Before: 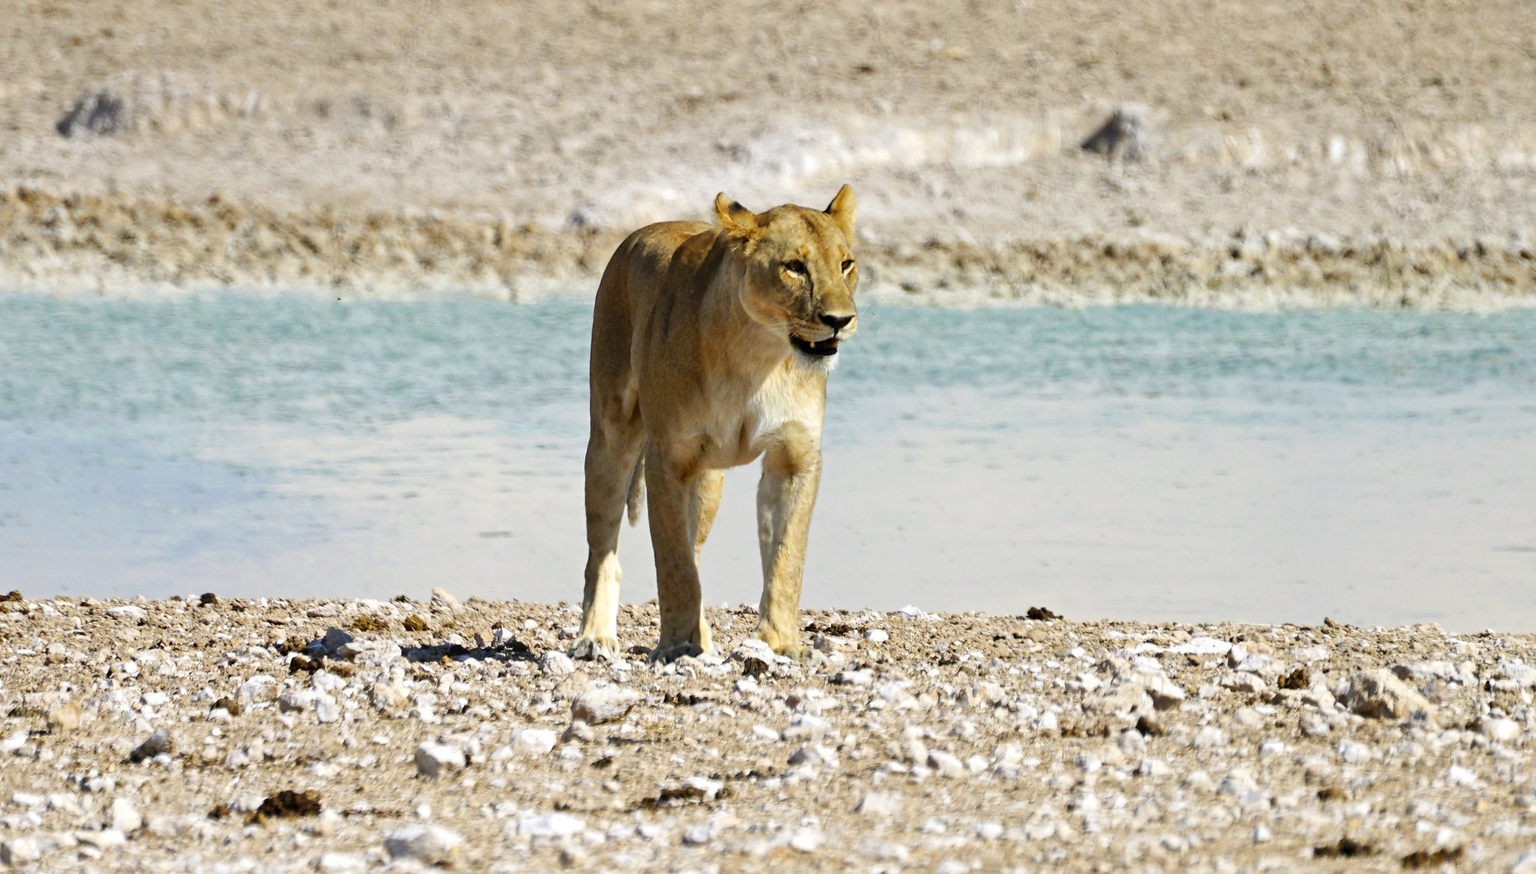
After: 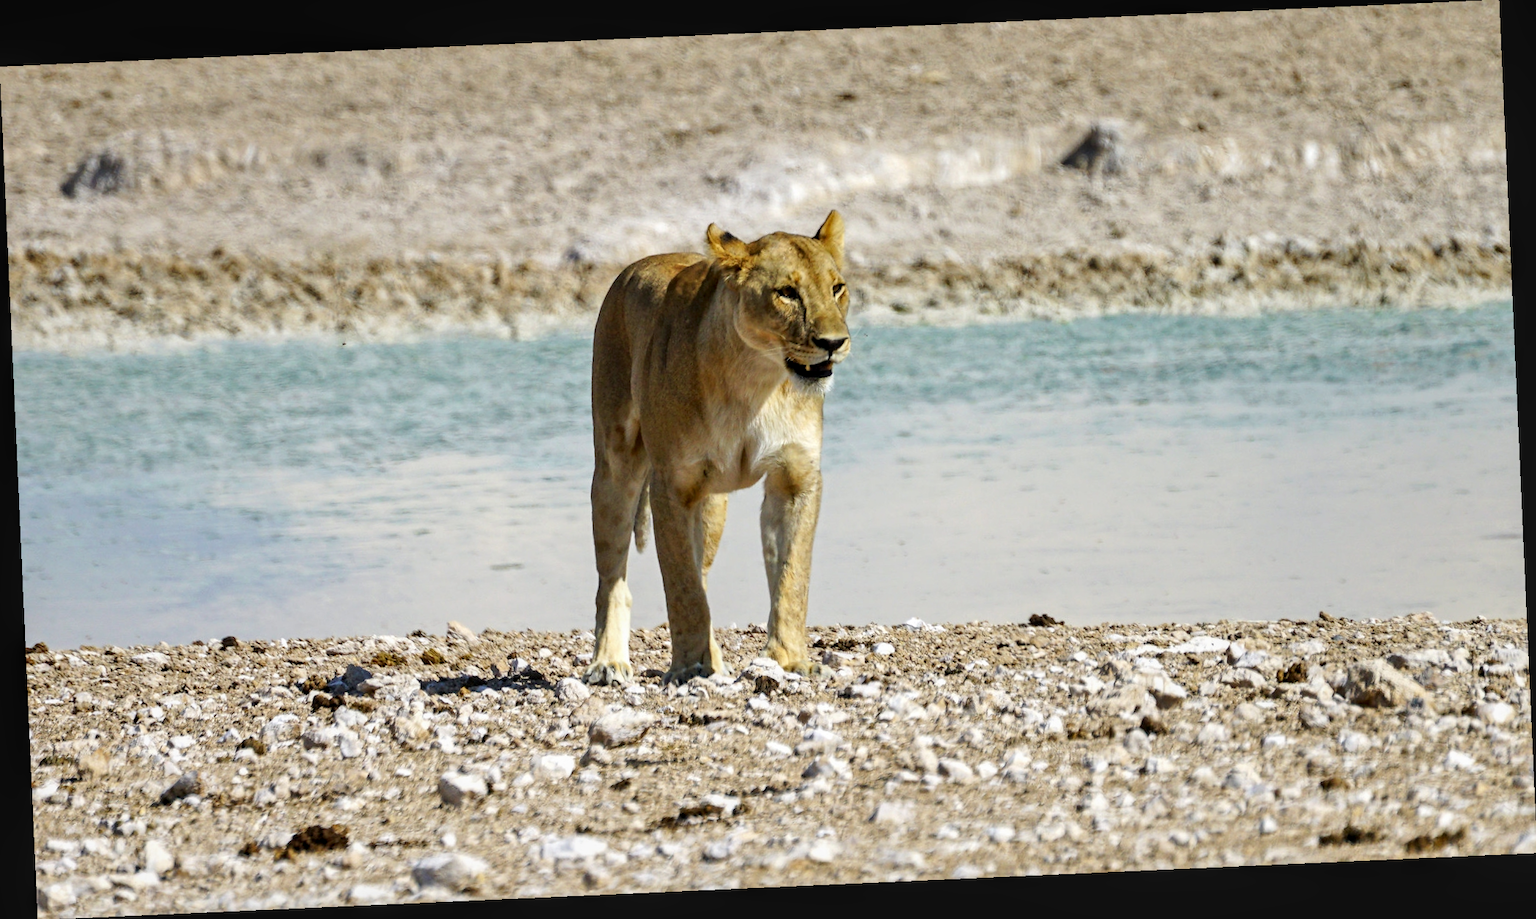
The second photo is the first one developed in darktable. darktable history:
local contrast: on, module defaults
rotate and perspective: rotation -2.56°, automatic cropping off
